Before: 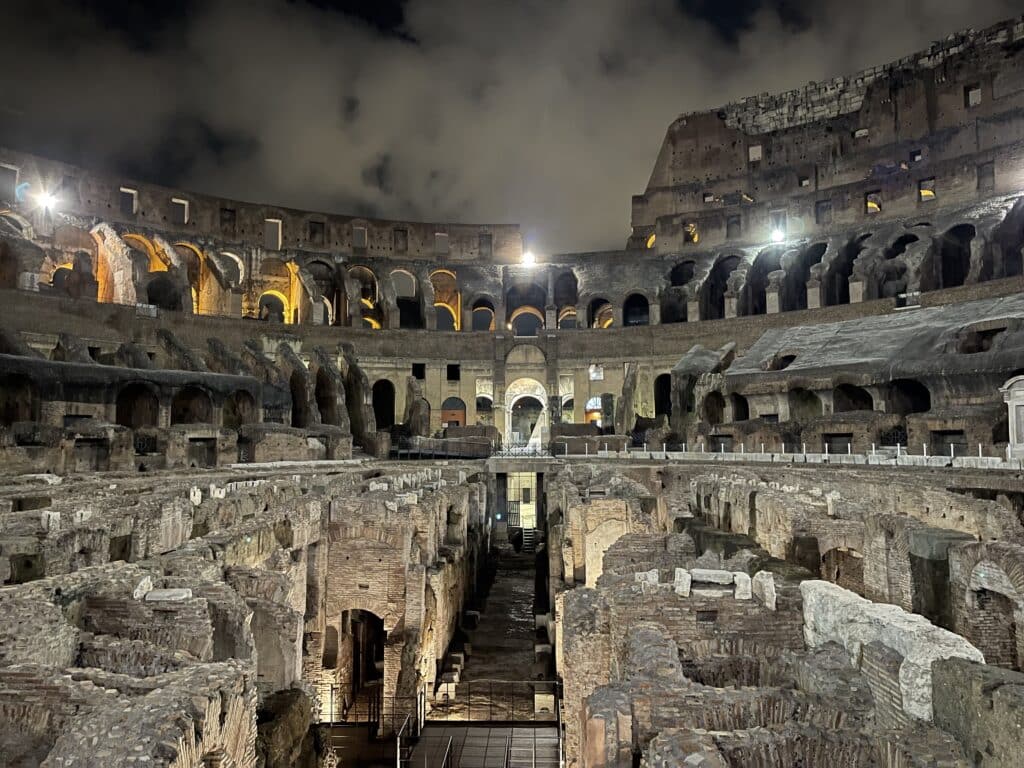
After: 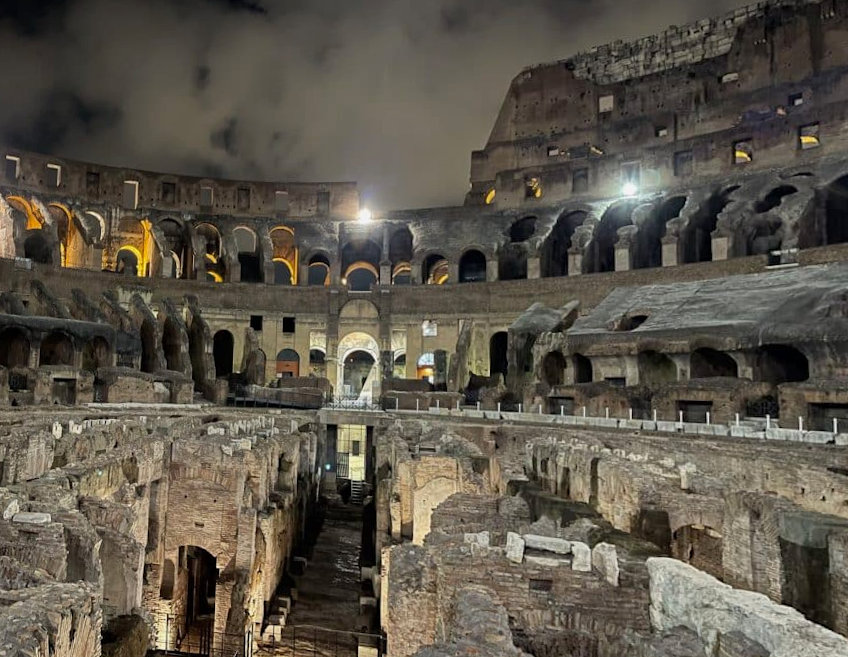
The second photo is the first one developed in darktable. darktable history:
crop: left 8.026%, right 7.374%
shadows and highlights: shadows 20.91, highlights -82.73, soften with gaussian
exposure: exposure -0.157 EV, compensate highlight preservation false
rotate and perspective: rotation 1.69°, lens shift (vertical) -0.023, lens shift (horizontal) -0.291, crop left 0.025, crop right 0.988, crop top 0.092, crop bottom 0.842
